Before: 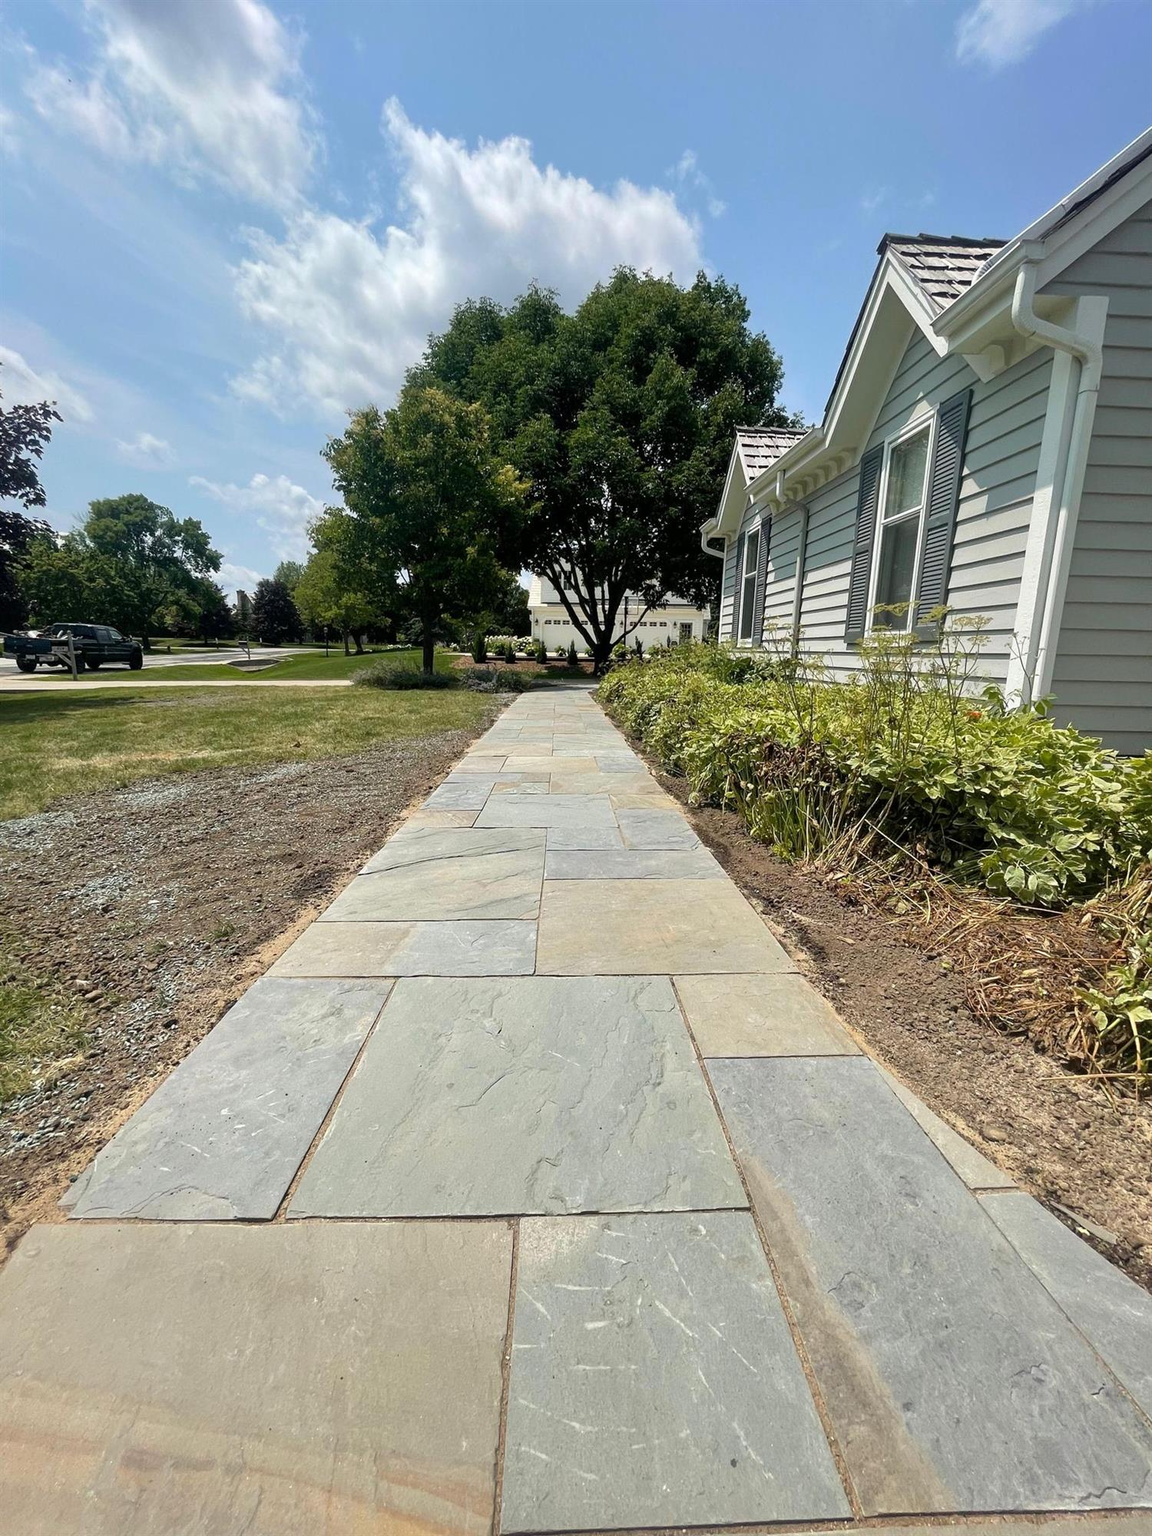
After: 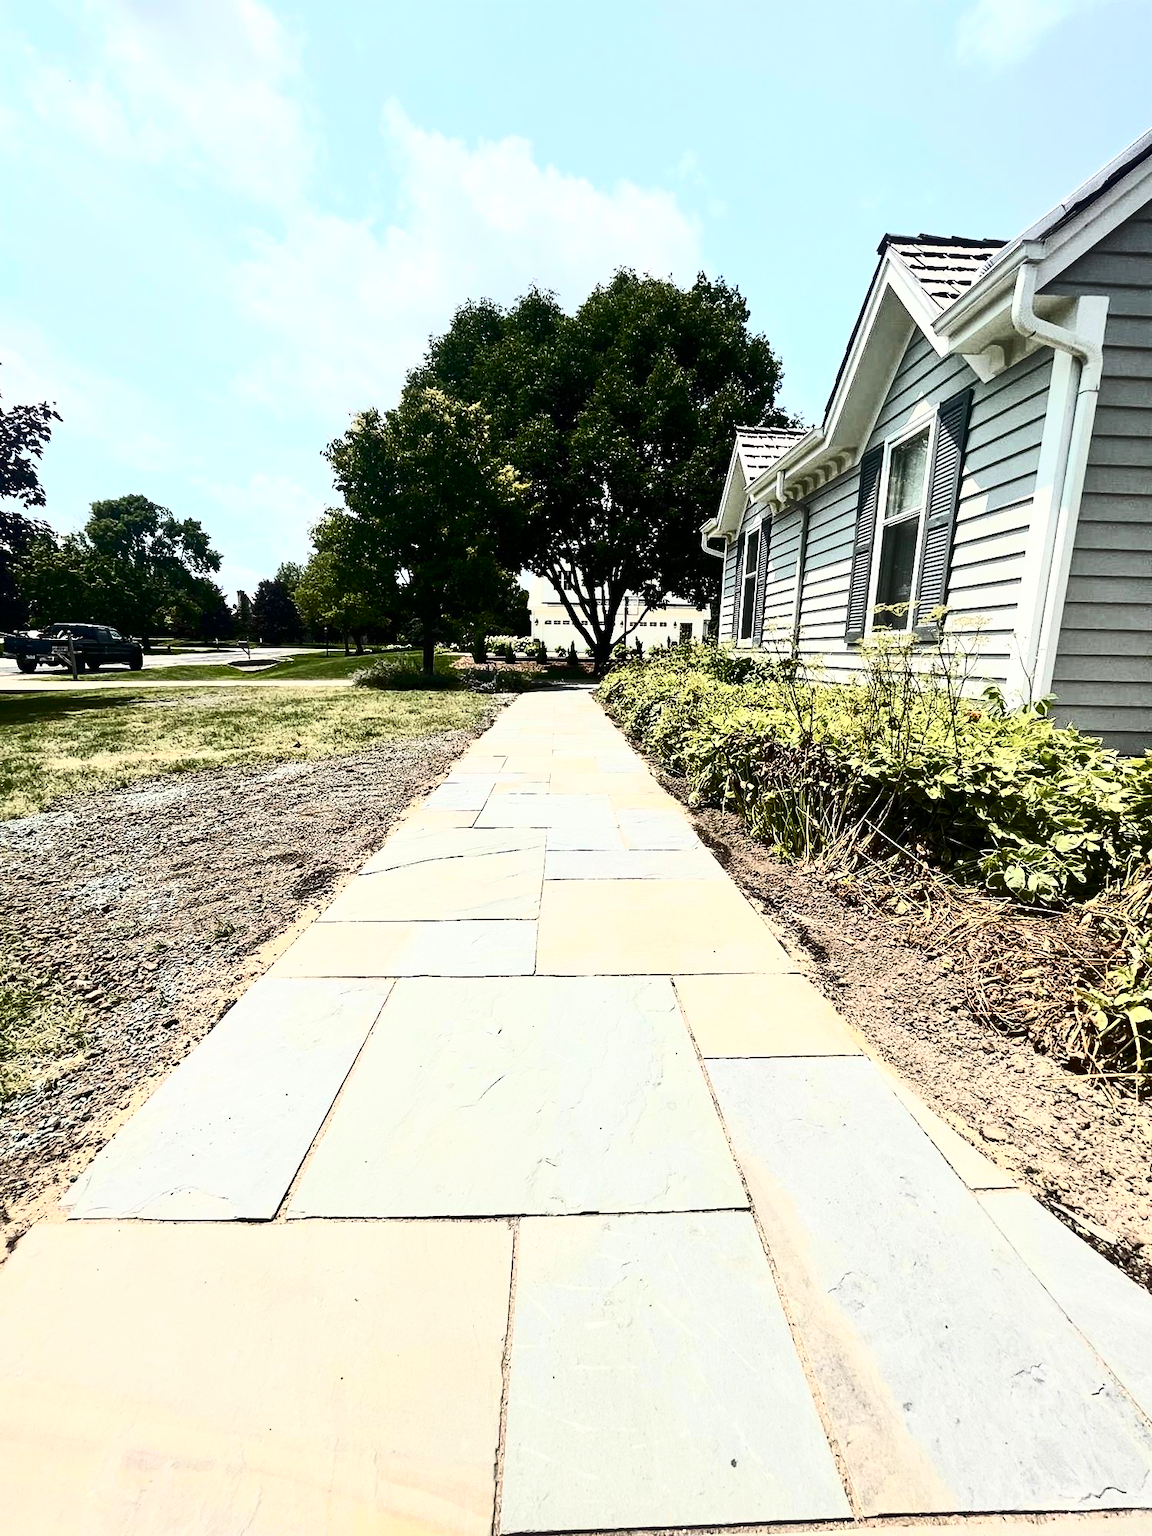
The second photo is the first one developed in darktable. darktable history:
contrast brightness saturation: contrast 0.922, brightness 0.204
exposure: exposure 0.201 EV, compensate exposure bias true, compensate highlight preservation false
